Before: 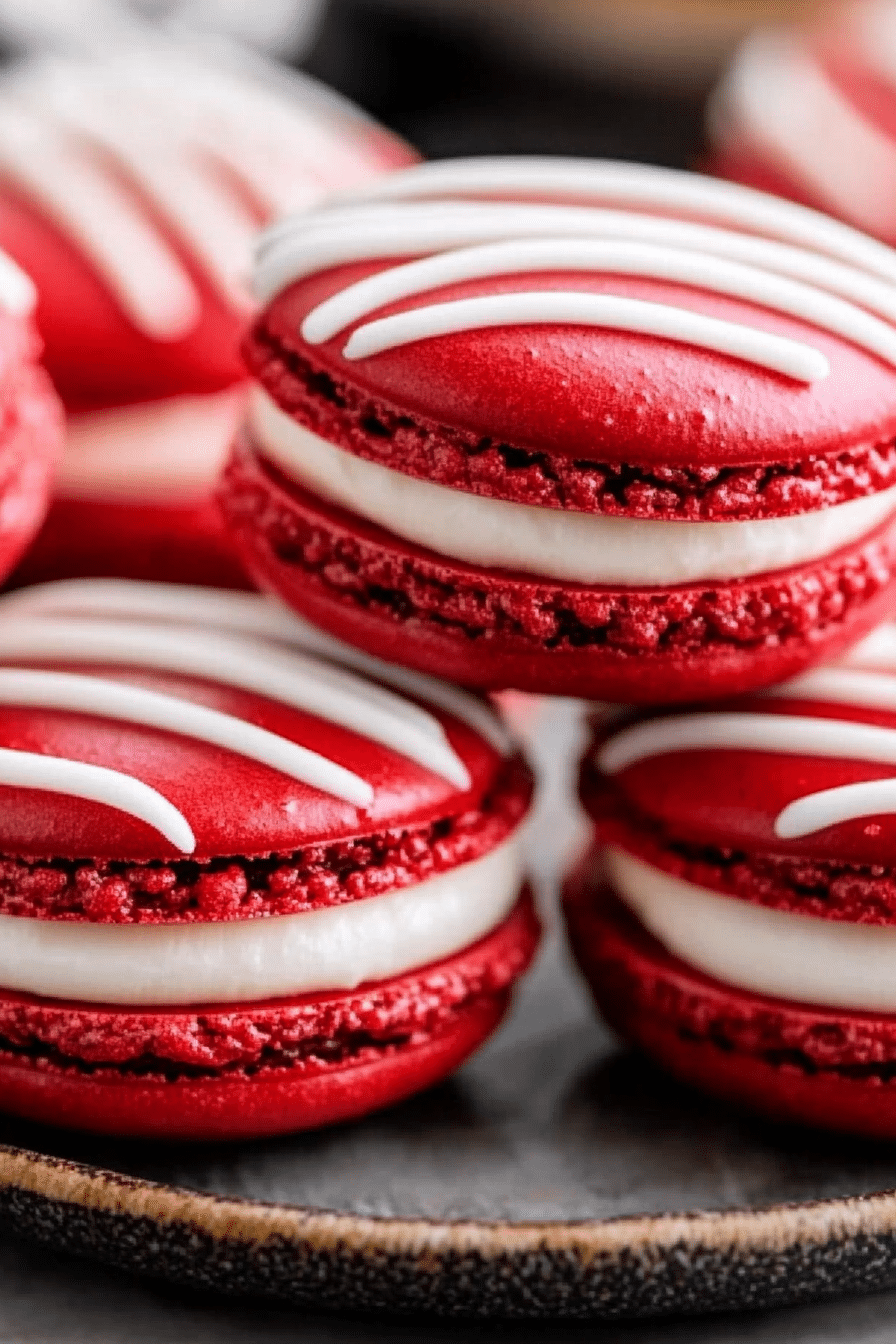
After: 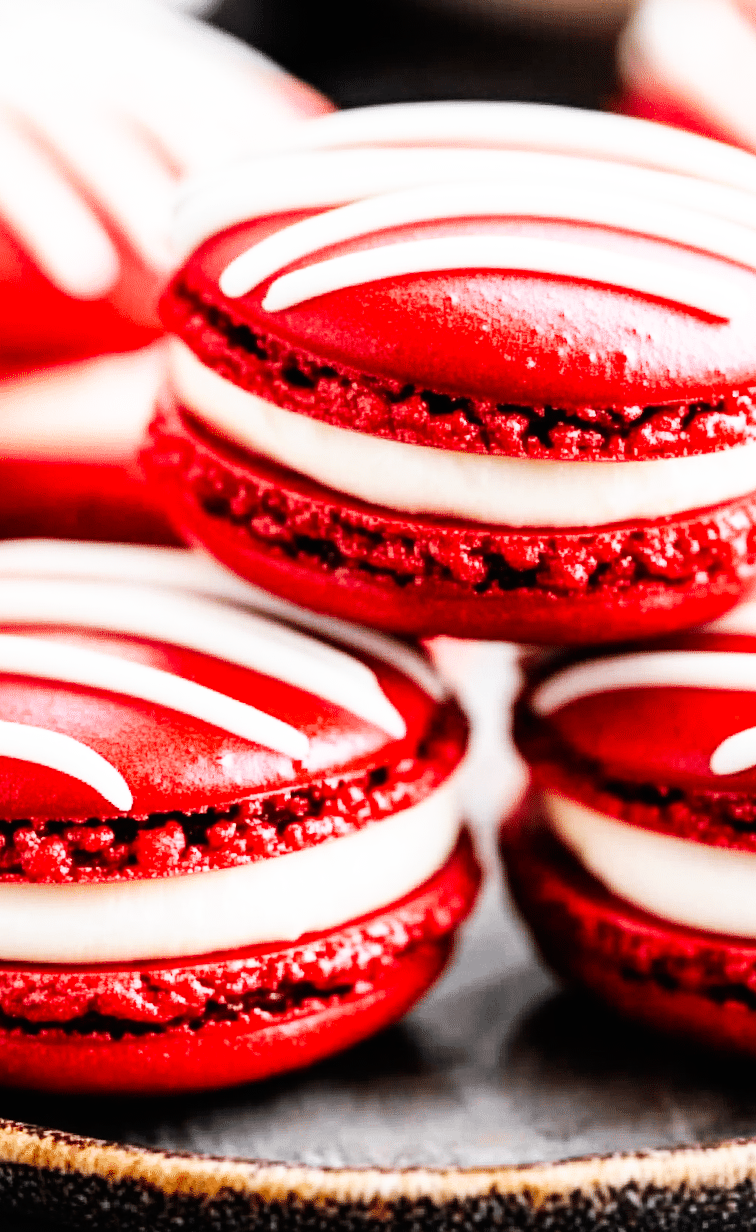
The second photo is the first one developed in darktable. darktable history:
crop: left 8.026%, right 7.374%
rotate and perspective: rotation -2°, crop left 0.022, crop right 0.978, crop top 0.049, crop bottom 0.951
base curve: curves: ch0 [(0, 0) (0.007, 0.004) (0.027, 0.03) (0.046, 0.07) (0.207, 0.54) (0.442, 0.872) (0.673, 0.972) (1, 1)], preserve colors none
